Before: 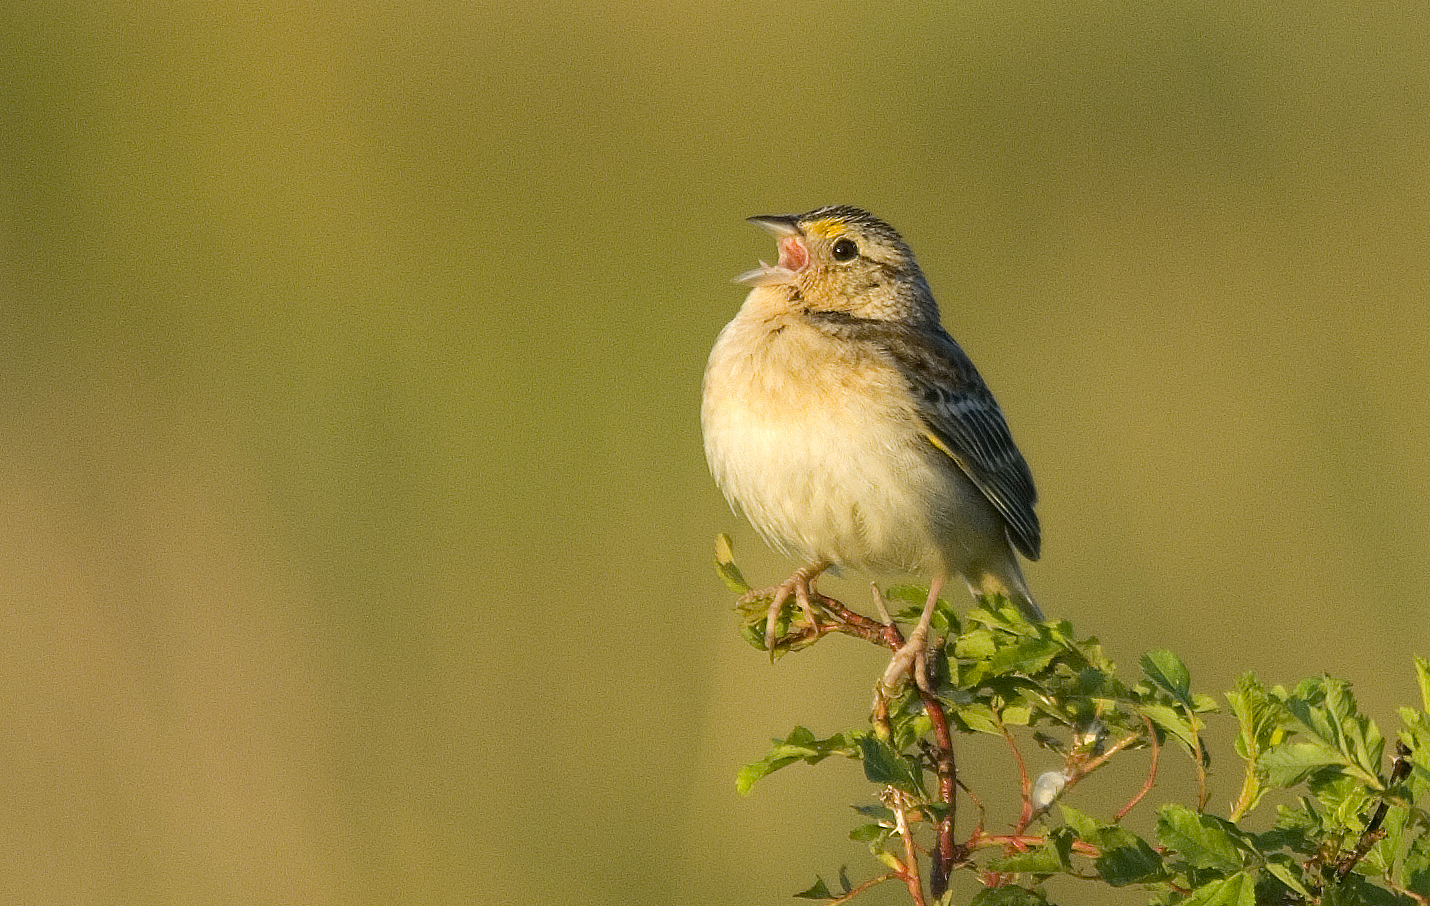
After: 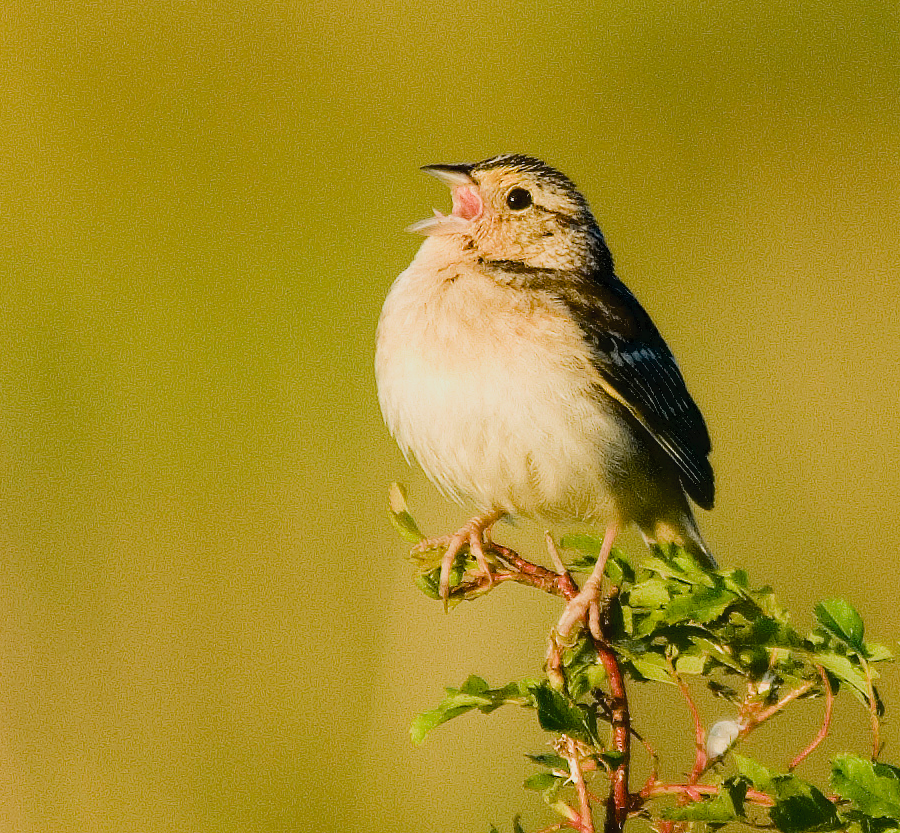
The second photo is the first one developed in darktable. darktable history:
crop and rotate: left 22.852%, top 5.636%, right 14.198%, bottom 2.354%
exposure: black level correction 0.032, exposure 0.316 EV, compensate highlight preservation false
filmic rgb: black relative exposure -7.2 EV, white relative exposure 5.39 EV, threshold 5.94 EV, hardness 3.02, color science v4 (2020), enable highlight reconstruction true
tone equalizer: -8 EV -0.453 EV, -7 EV -0.425 EV, -6 EV -0.352 EV, -5 EV -0.252 EV, -3 EV 0.236 EV, -2 EV 0.341 EV, -1 EV 0.394 EV, +0 EV 0.418 EV, edges refinement/feathering 500, mask exposure compensation -1.57 EV, preserve details guided filter
